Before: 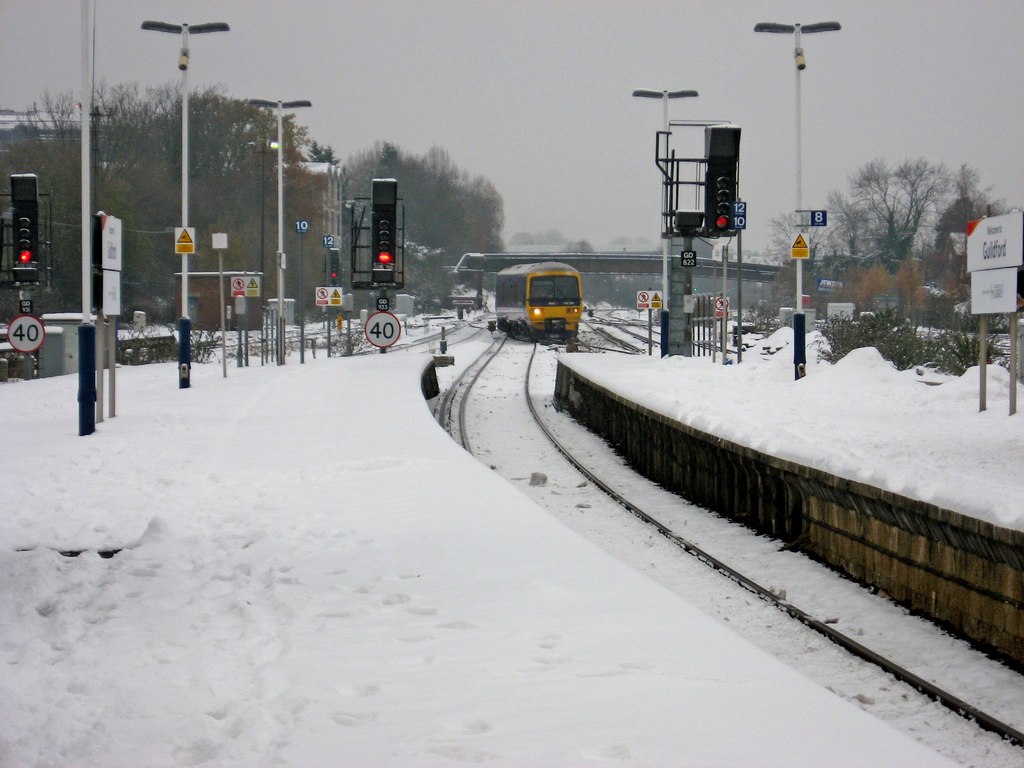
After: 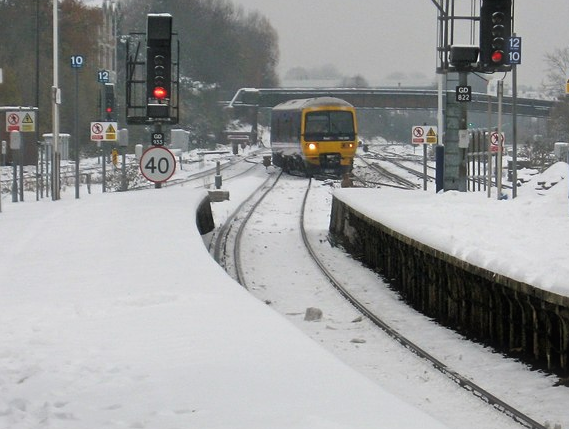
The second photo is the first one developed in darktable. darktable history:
crop and rotate: left 22.045%, top 21.582%, right 22.324%, bottom 22.438%
tone equalizer: -7 EV 0.202 EV, -6 EV 0.109 EV, -5 EV 0.089 EV, -4 EV 0.048 EV, -2 EV -0.021 EV, -1 EV -0.042 EV, +0 EV -0.04 EV, edges refinement/feathering 500, mask exposure compensation -1.57 EV, preserve details no
sharpen: amount 0.2
haze removal: strength -0.108, compatibility mode true, adaptive false
exposure: black level correction 0, compensate highlight preservation false
